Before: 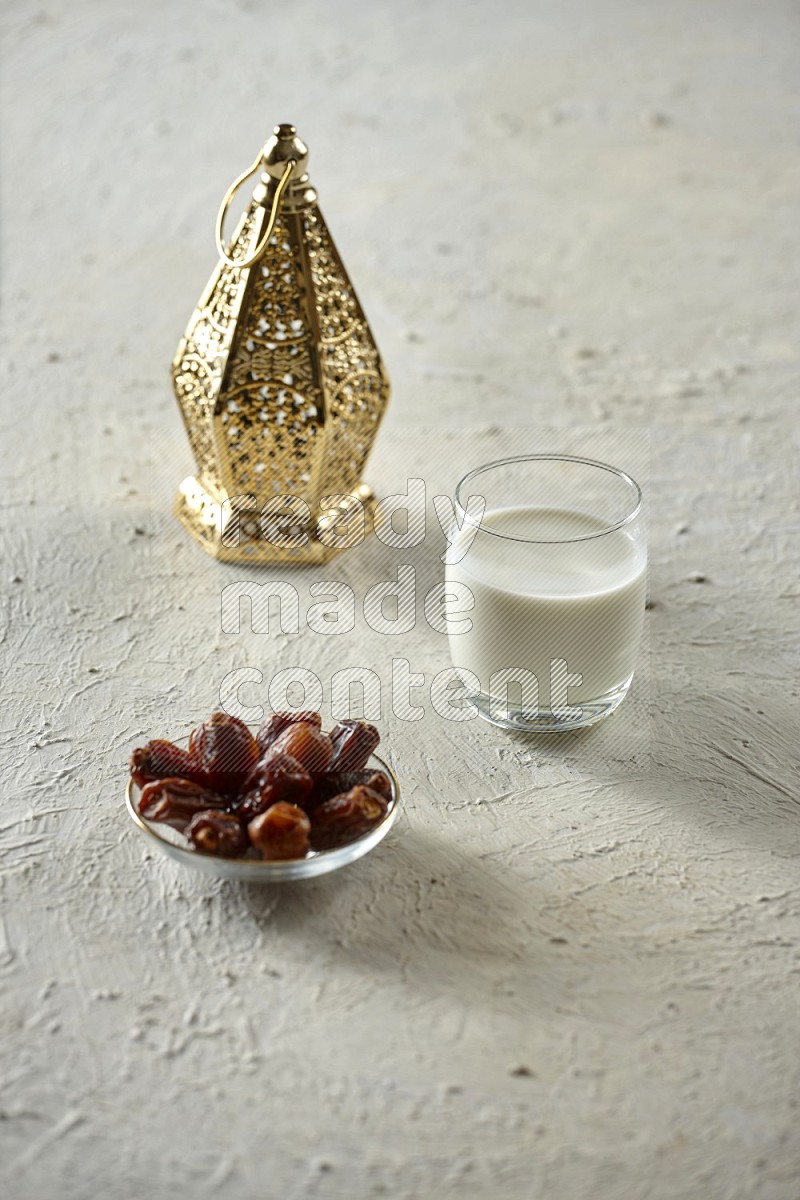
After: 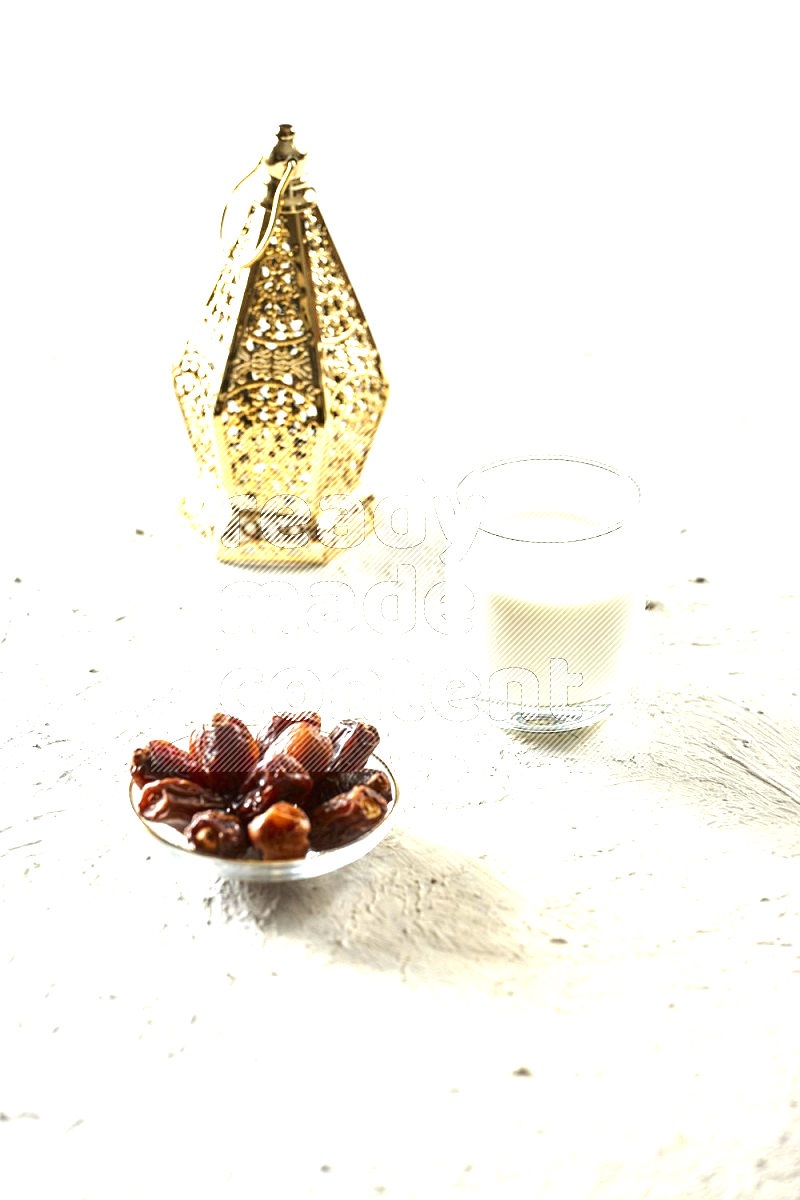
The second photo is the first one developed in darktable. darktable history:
tone equalizer: -8 EV -0.425 EV, -7 EV -0.387 EV, -6 EV -0.319 EV, -5 EV -0.261 EV, -3 EV 0.212 EV, -2 EV 0.314 EV, -1 EV 0.404 EV, +0 EV 0.394 EV, edges refinement/feathering 500, mask exposure compensation -1.57 EV, preserve details no
exposure: black level correction 0, exposure 1.408 EV, compensate highlight preservation false
